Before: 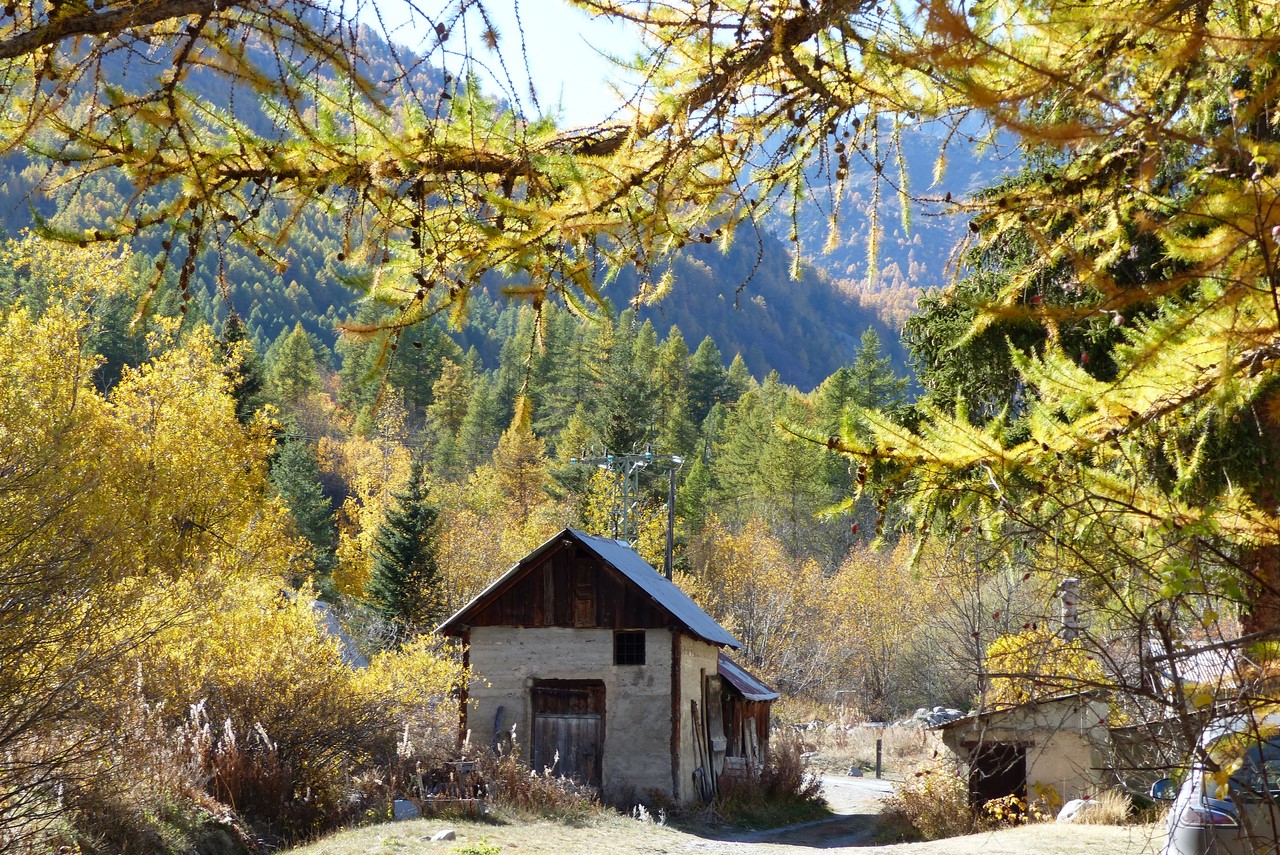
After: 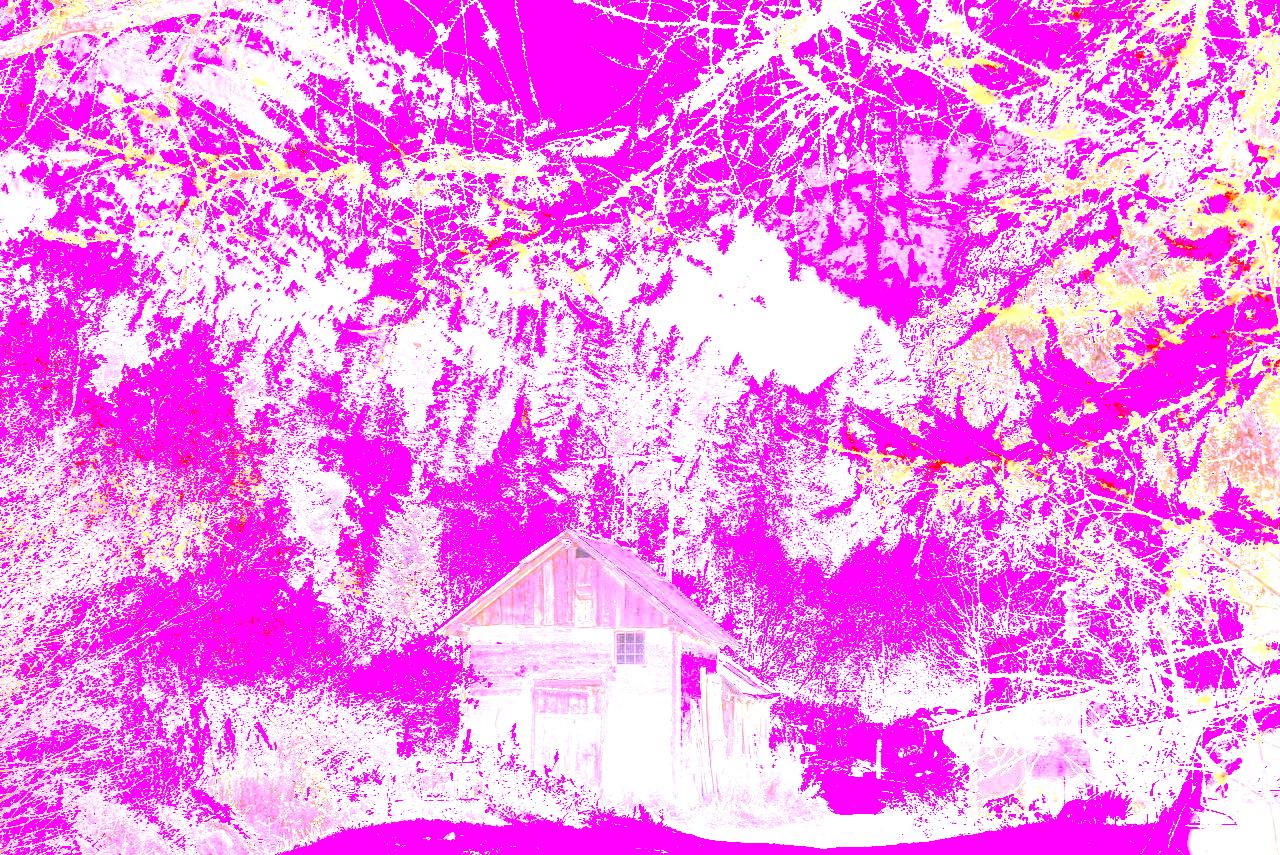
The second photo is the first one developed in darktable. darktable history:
tone equalizer: -8 EV -0.417 EV, -7 EV -0.389 EV, -6 EV -0.333 EV, -5 EV -0.222 EV, -3 EV 0.222 EV, -2 EV 0.333 EV, -1 EV 0.389 EV, +0 EV 0.417 EV, edges refinement/feathering 500, mask exposure compensation -1.57 EV, preserve details no
local contrast: on, module defaults
white balance: red 8, blue 8
